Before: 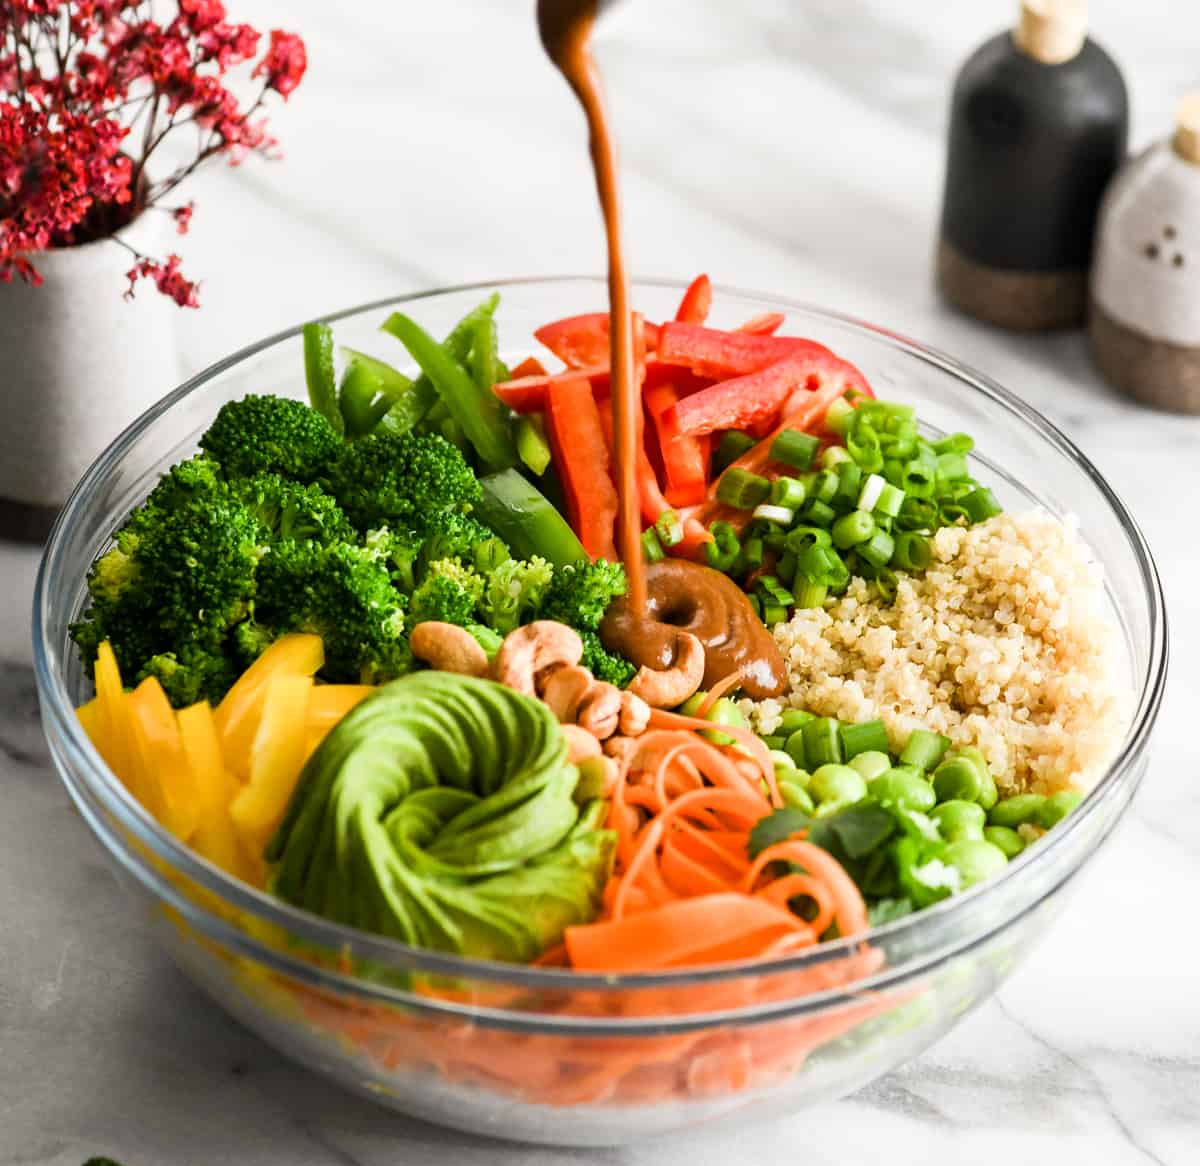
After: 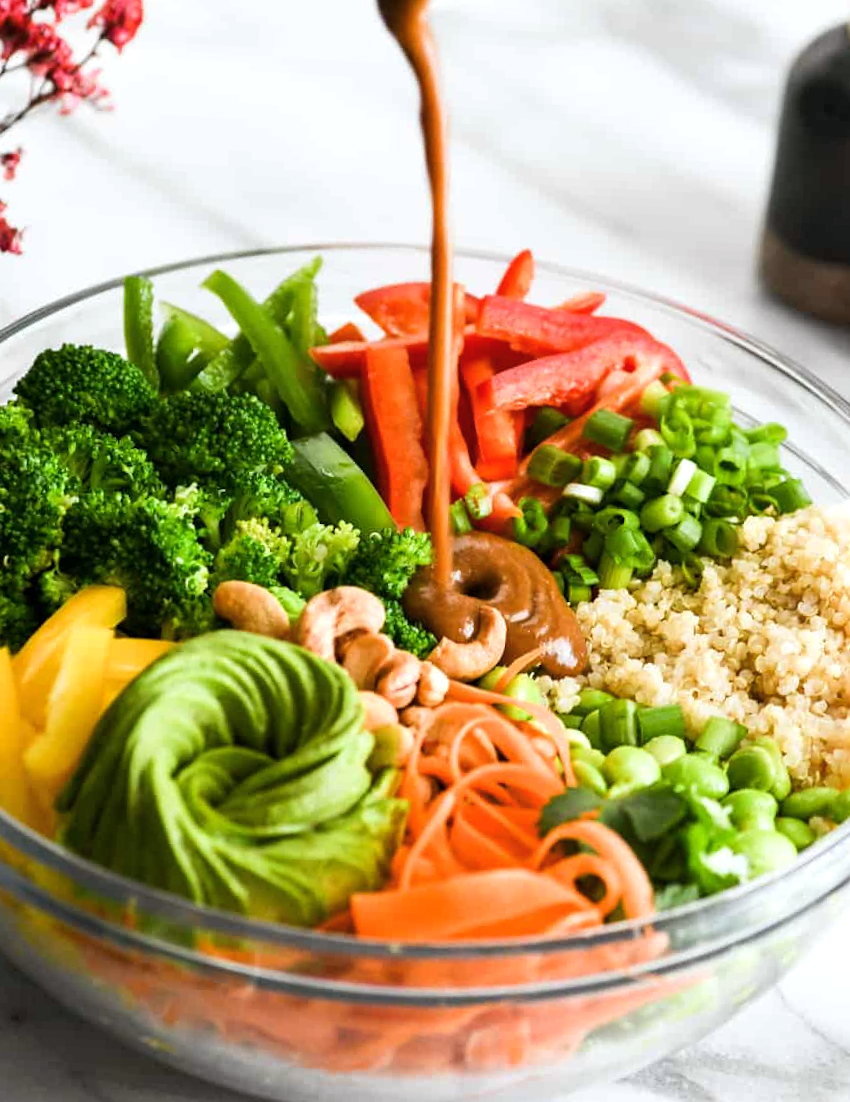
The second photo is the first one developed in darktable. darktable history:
white balance: red 0.982, blue 1.018
color balance rgb: shadows lift › luminance -10%, highlights gain › luminance 10%, saturation formula JzAzBz (2021)
crop and rotate: angle -3.27°, left 14.277%, top 0.028%, right 10.766%, bottom 0.028%
